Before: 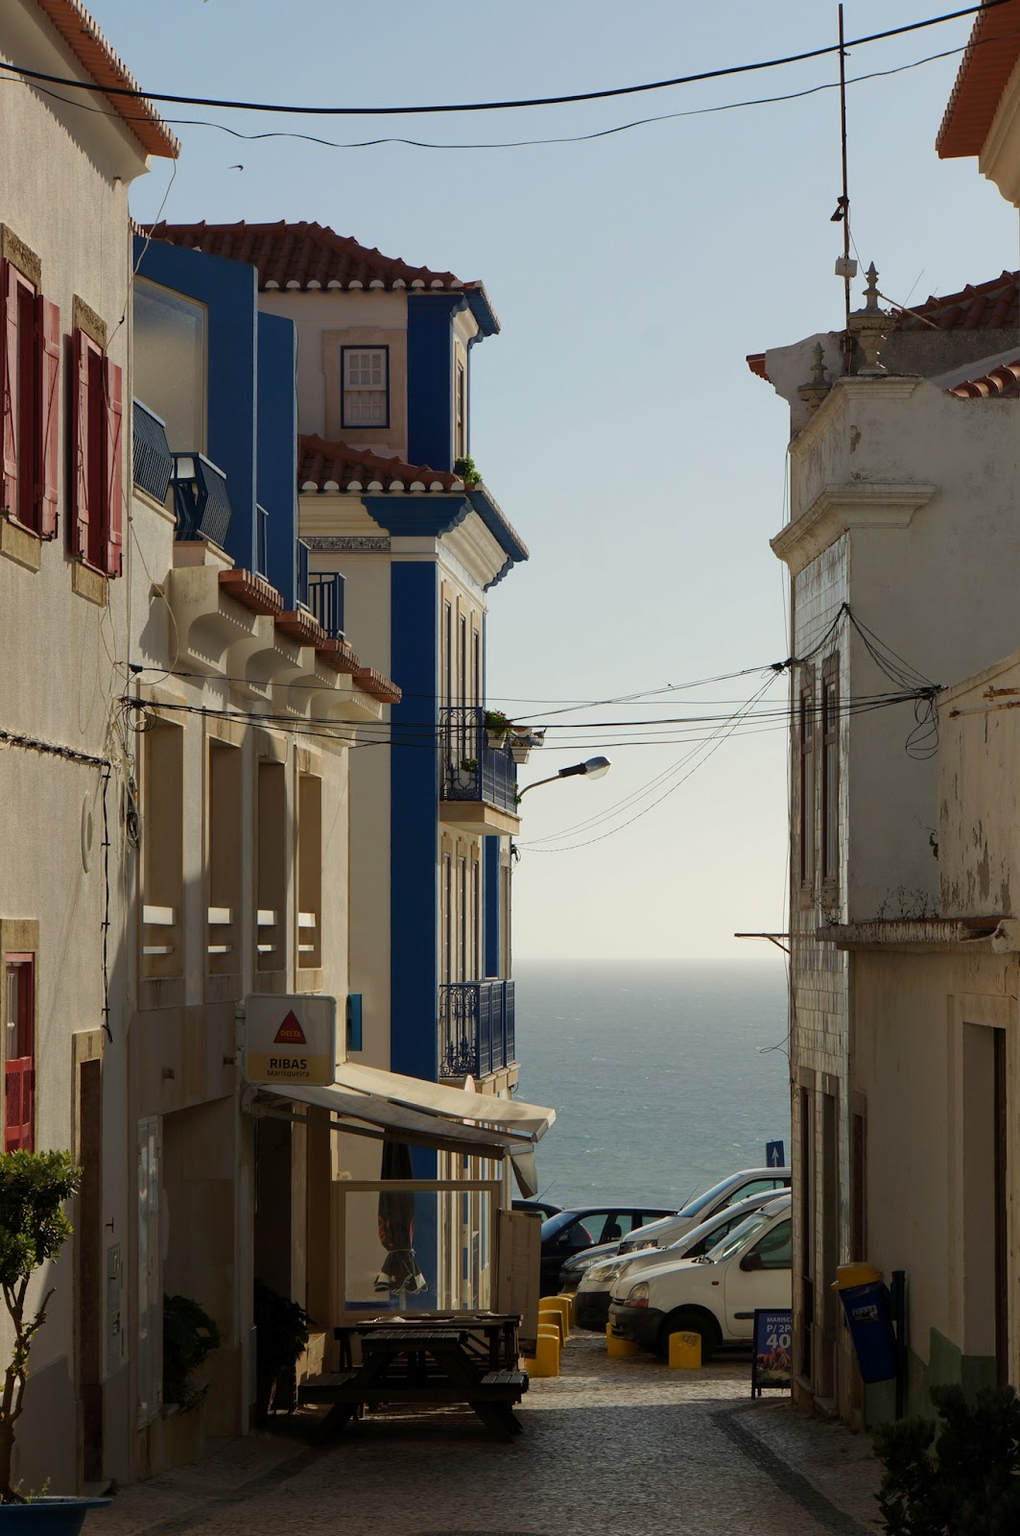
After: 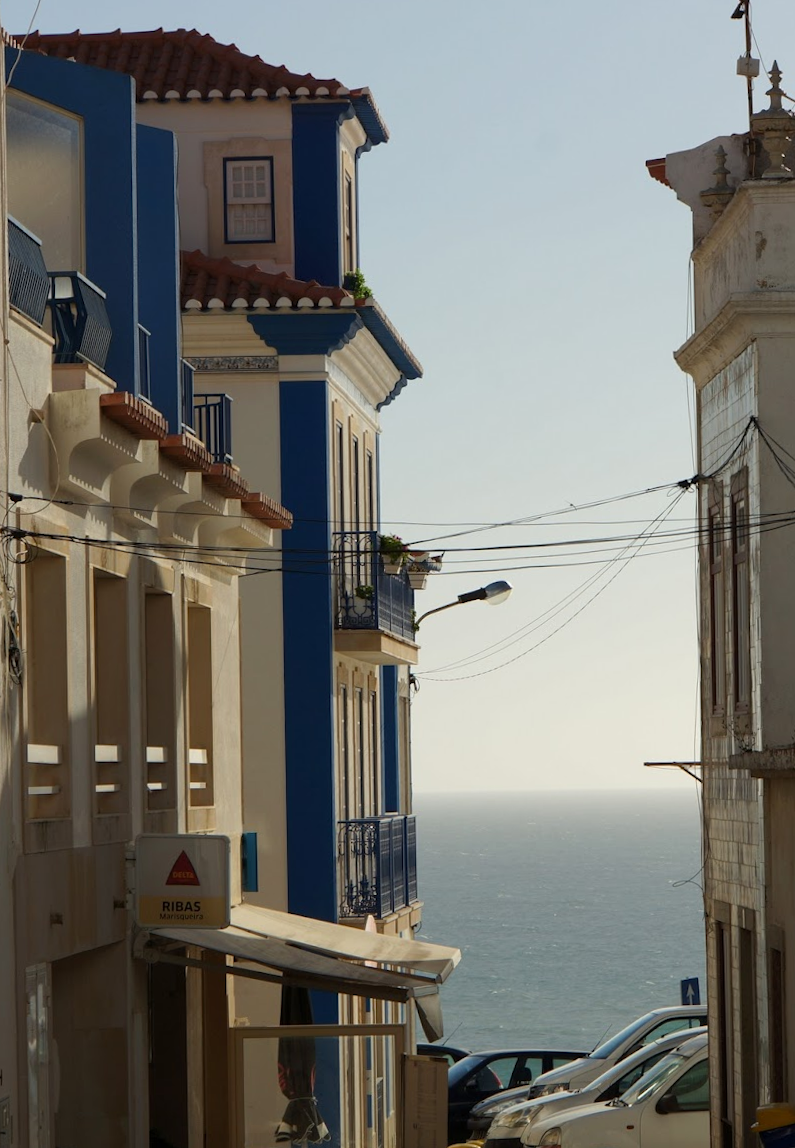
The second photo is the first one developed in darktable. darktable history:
rotate and perspective: rotation -1°, crop left 0.011, crop right 0.989, crop top 0.025, crop bottom 0.975
crop and rotate: left 11.831%, top 11.346%, right 13.429%, bottom 13.899%
